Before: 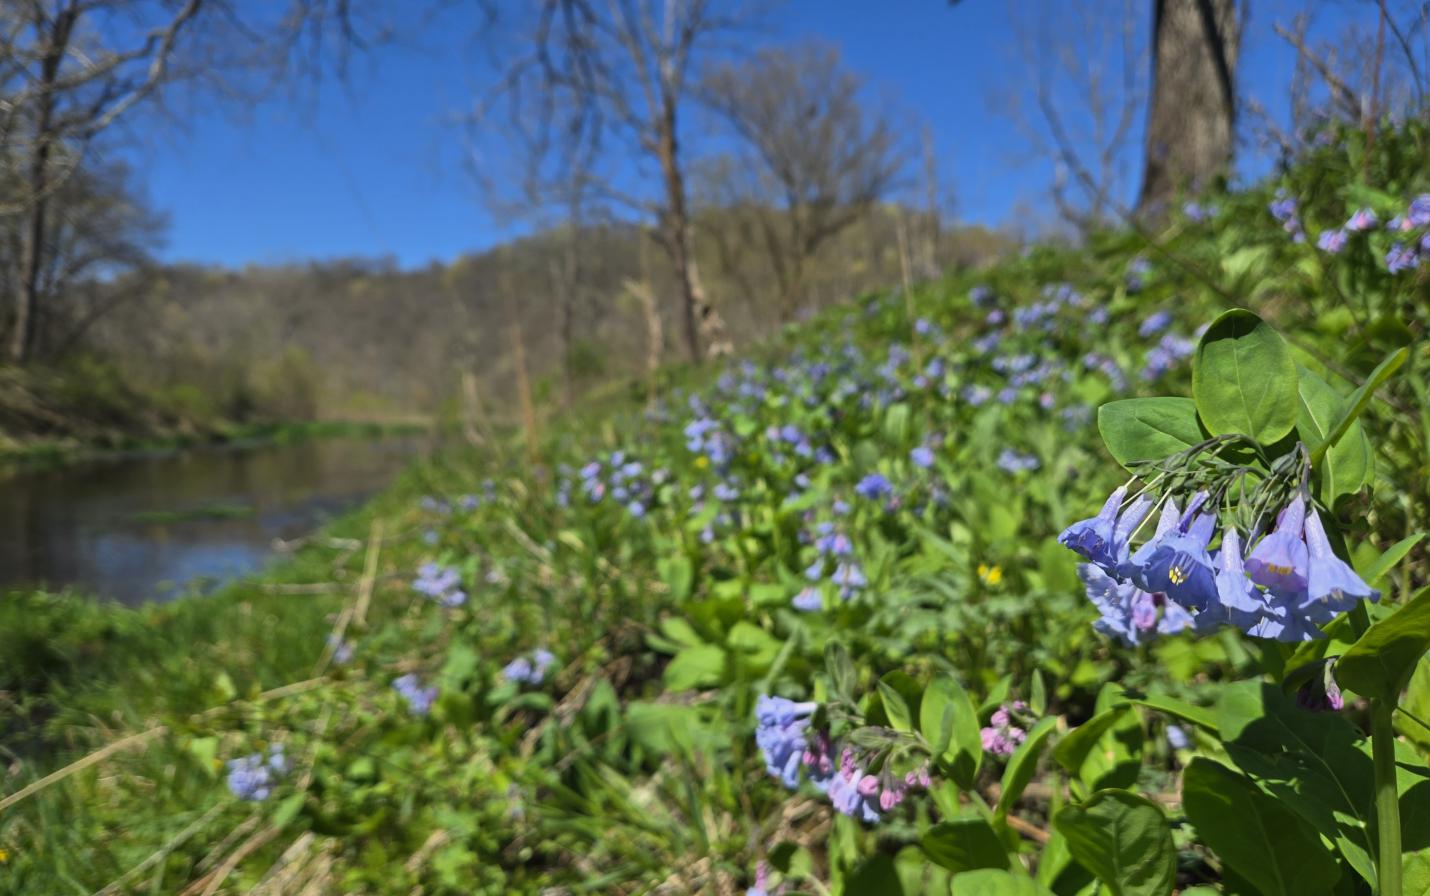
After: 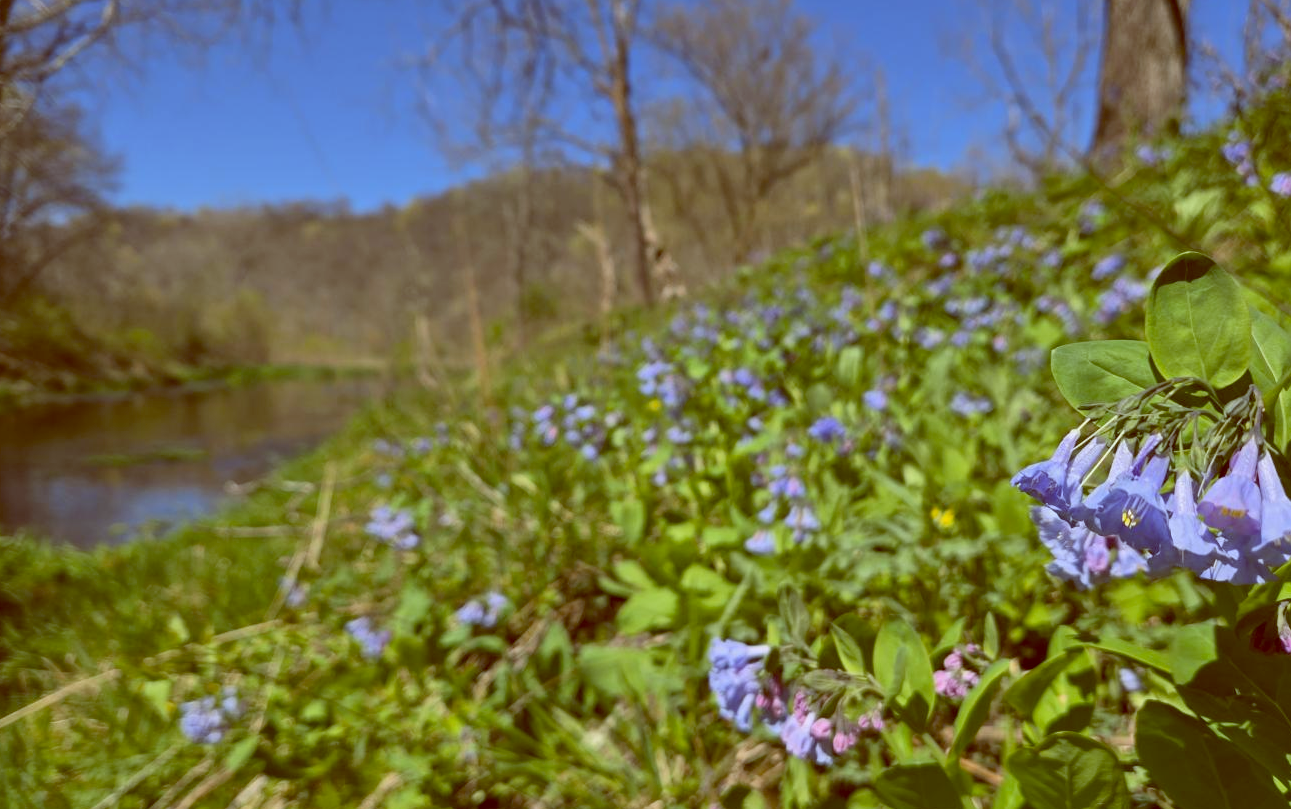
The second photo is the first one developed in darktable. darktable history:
color balance: lift [1, 1.011, 0.999, 0.989], gamma [1.109, 1.045, 1.039, 0.955], gain [0.917, 0.936, 0.952, 1.064], contrast 2.32%, contrast fulcrum 19%, output saturation 101%
crop: left 3.305%, top 6.436%, right 6.389%, bottom 3.258%
